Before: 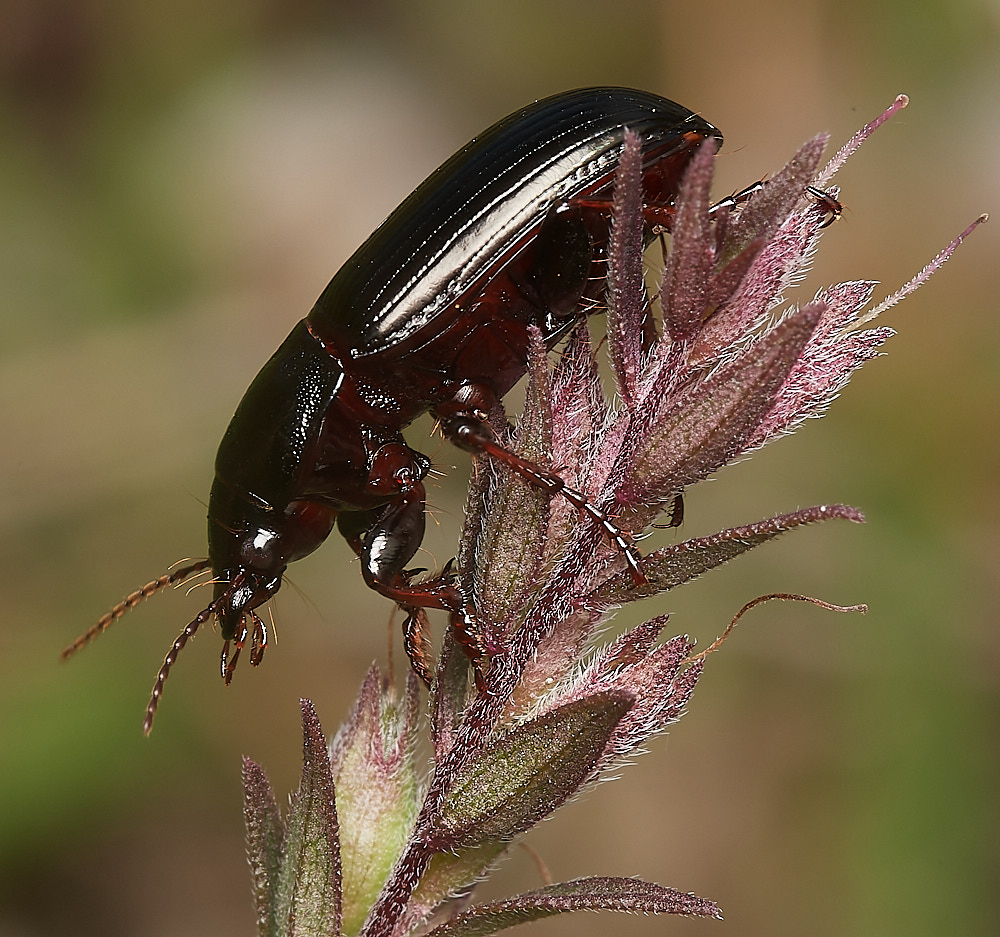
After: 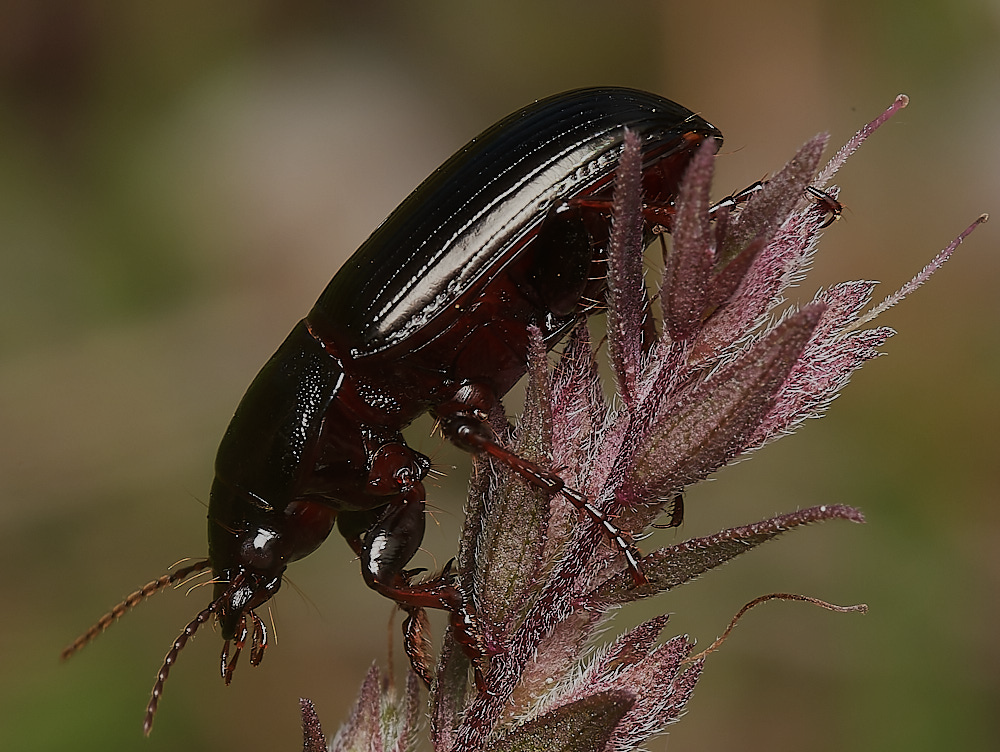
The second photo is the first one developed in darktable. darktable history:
exposure: black level correction 0, exposure -0.721 EV, compensate highlight preservation false
crop: bottom 19.644%
